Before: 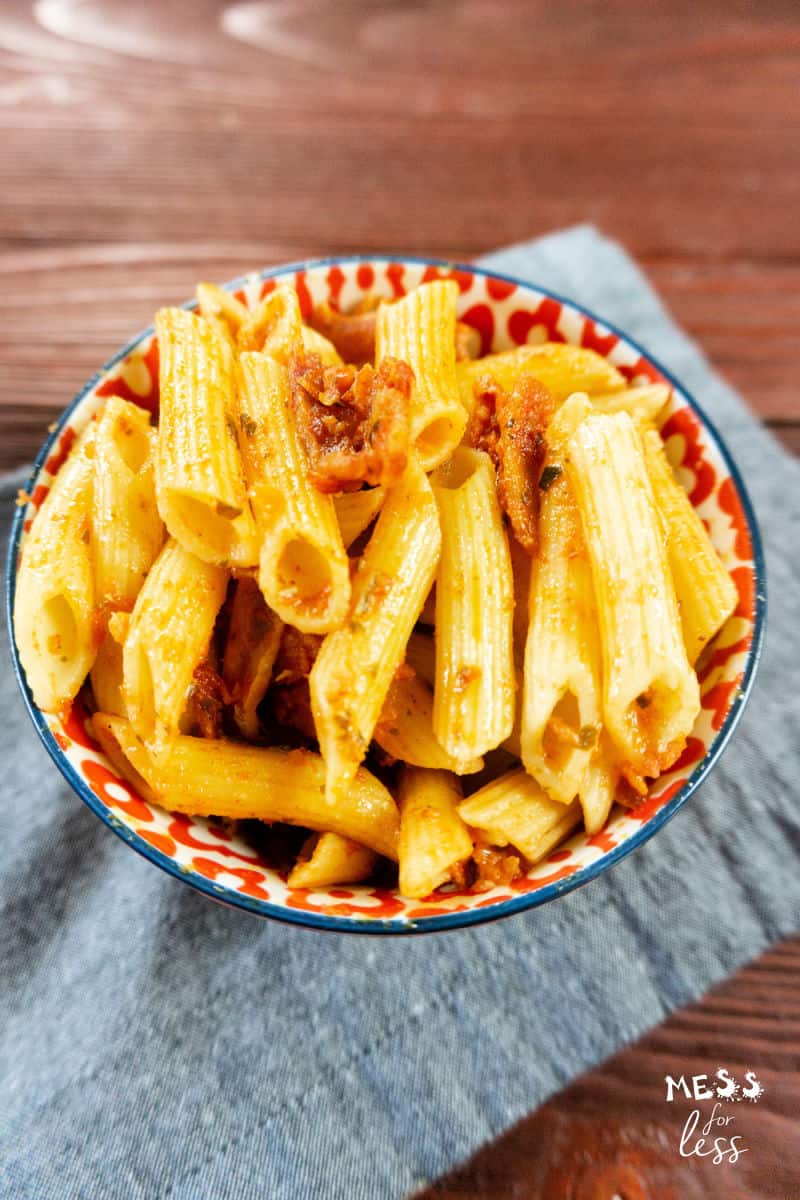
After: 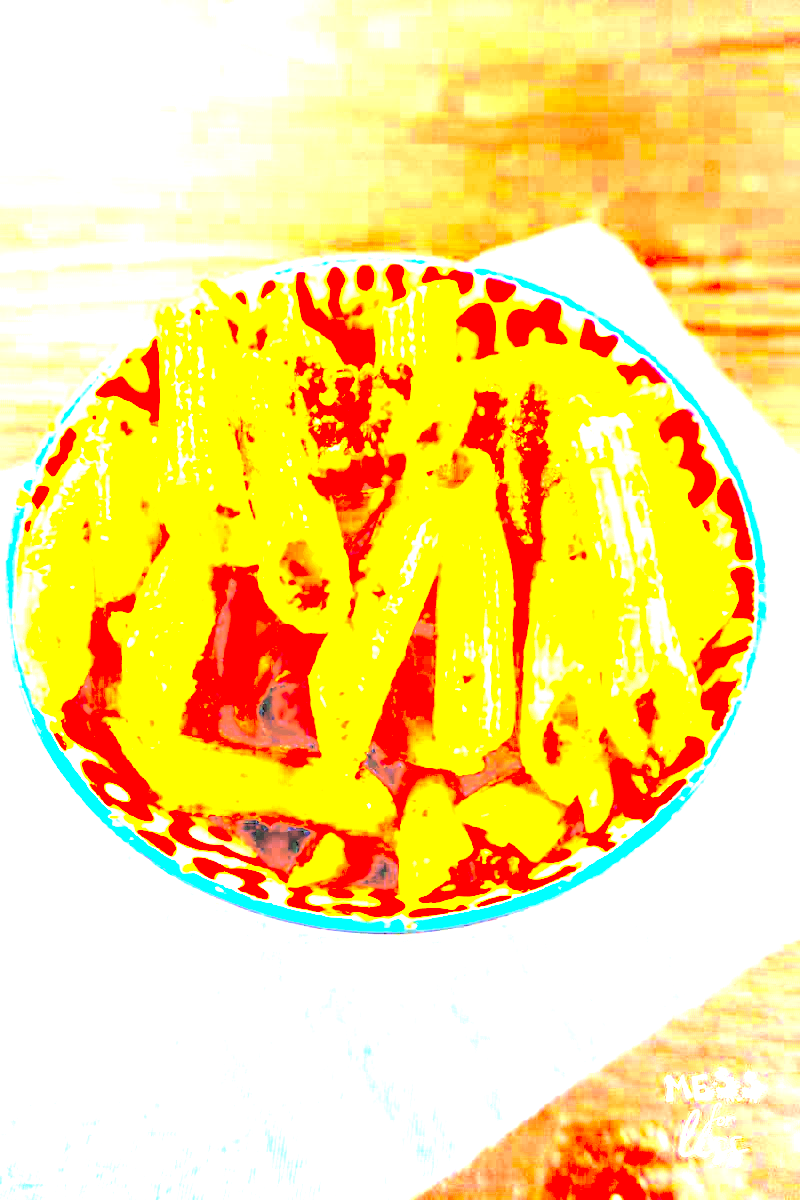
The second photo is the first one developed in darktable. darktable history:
contrast brightness saturation: brightness 1
exposure: exposure 3 EV
